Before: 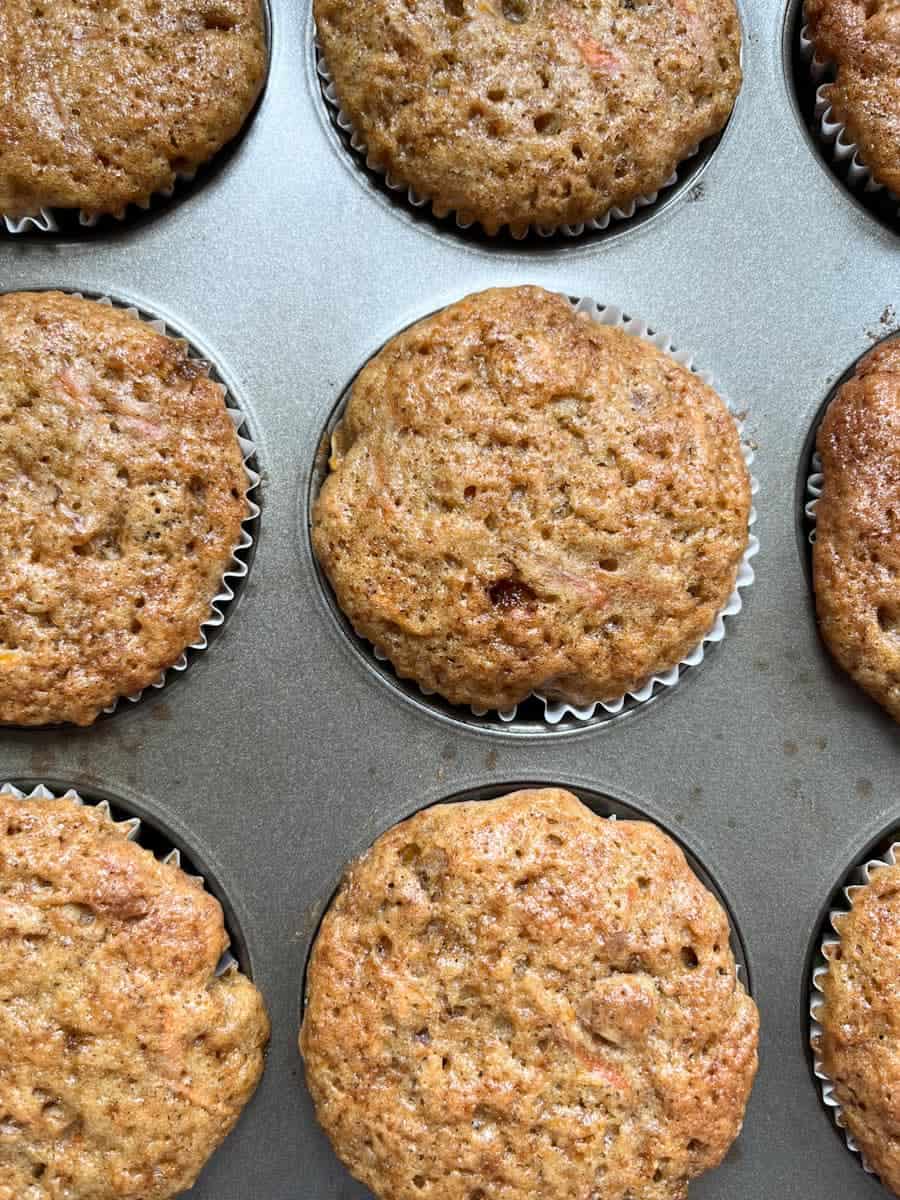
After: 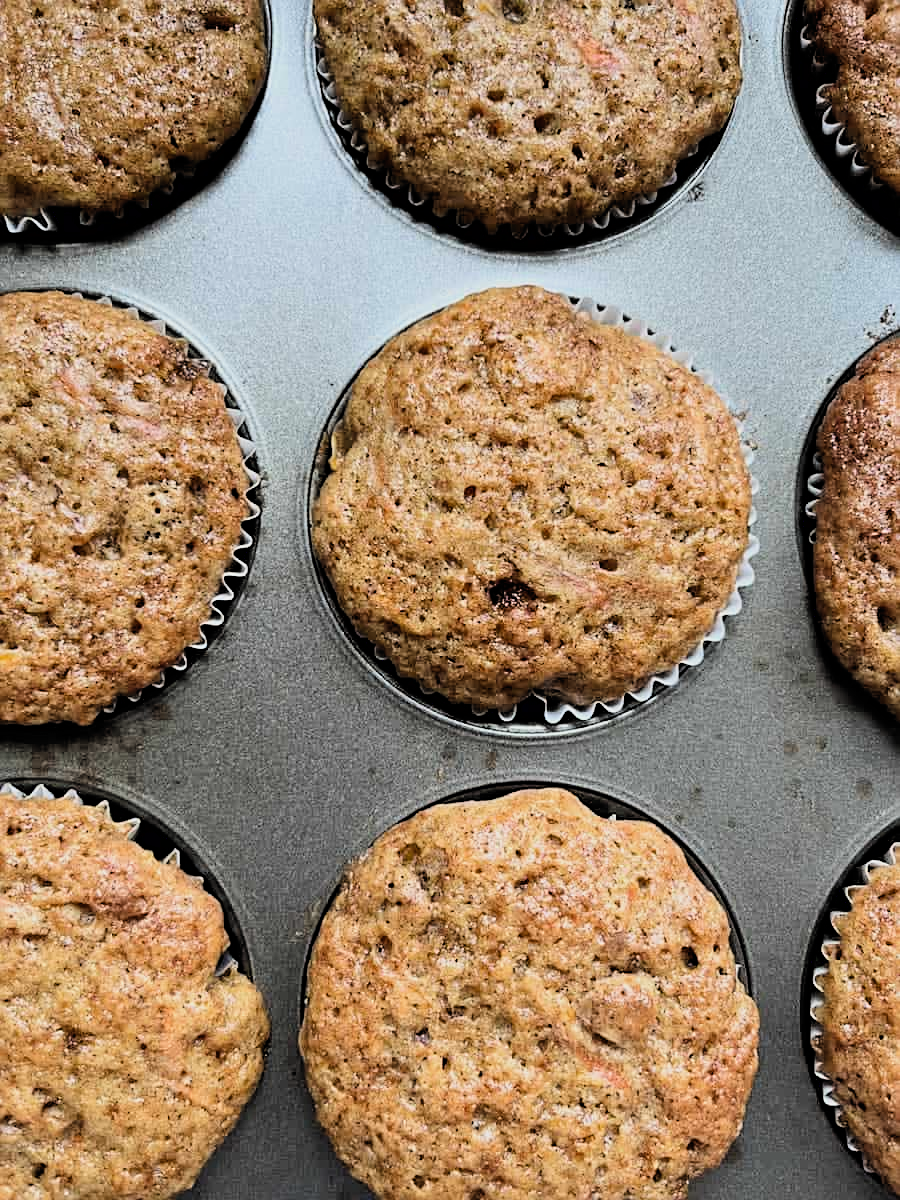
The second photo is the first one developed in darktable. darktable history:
sharpen: on, module defaults
filmic rgb: black relative exposure -5.03 EV, white relative exposure 3.97 EV, threshold 6 EV, hardness 2.88, contrast 1.297, highlights saturation mix -10.83%, color science v6 (2022), enable highlight reconstruction true
